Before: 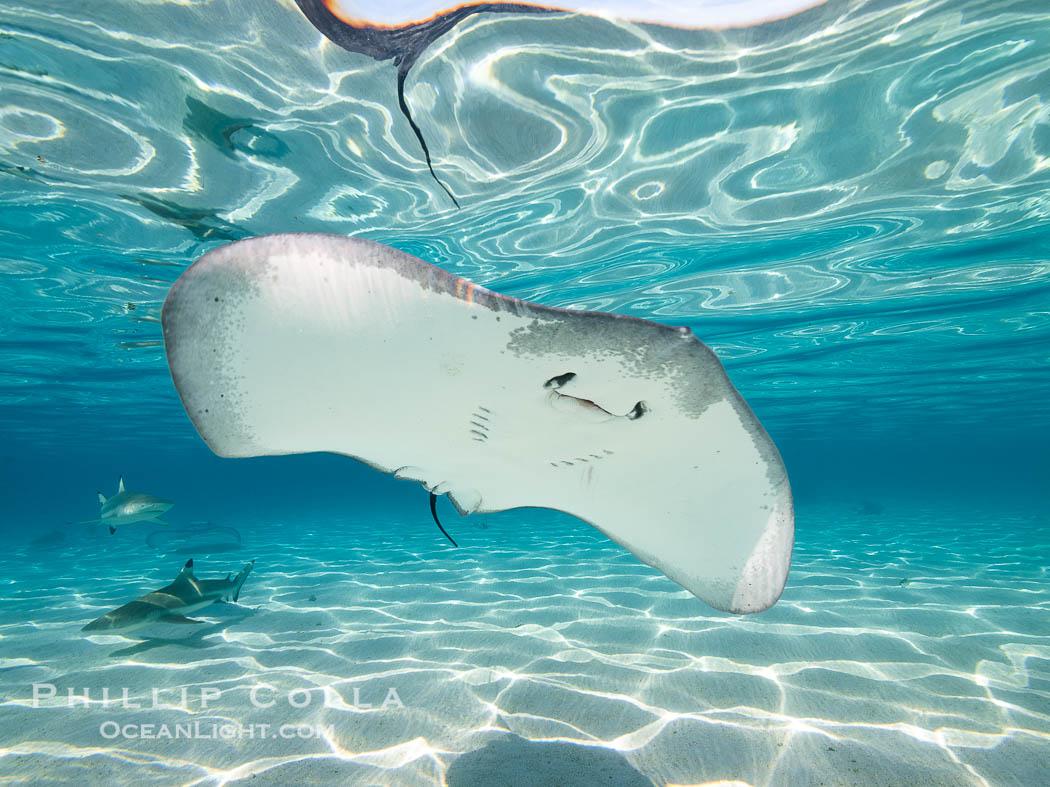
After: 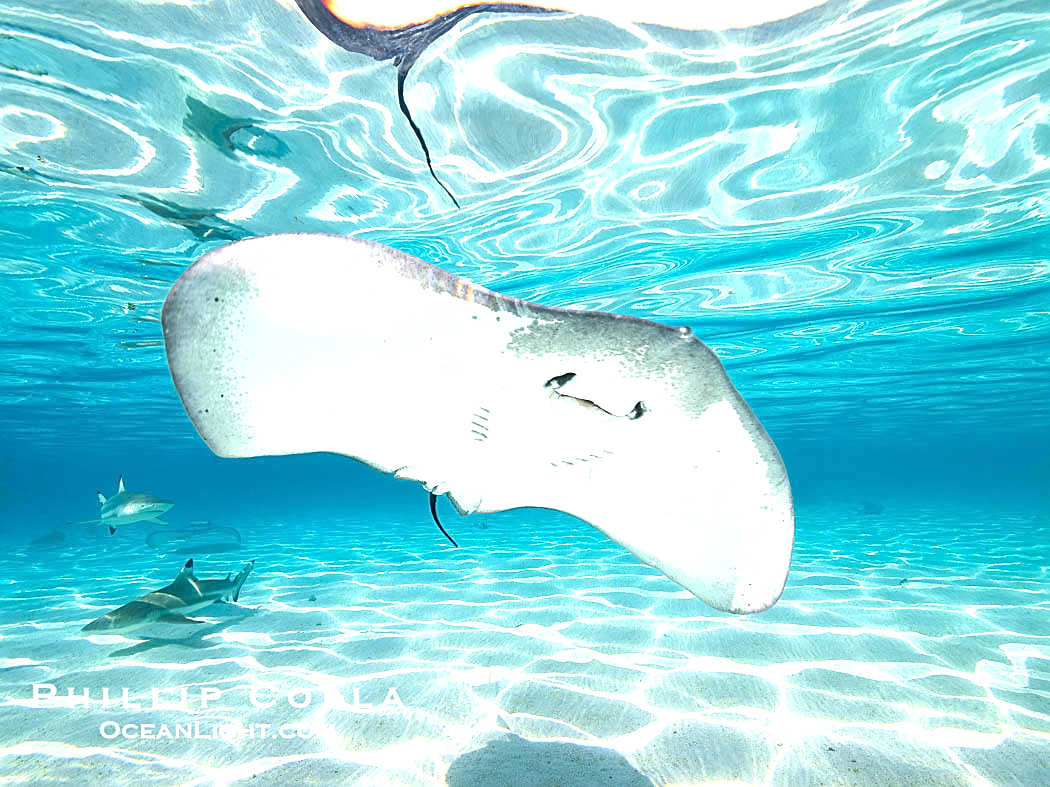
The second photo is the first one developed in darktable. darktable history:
exposure: exposure 0.999 EV, compensate highlight preservation false
sharpen: on, module defaults
